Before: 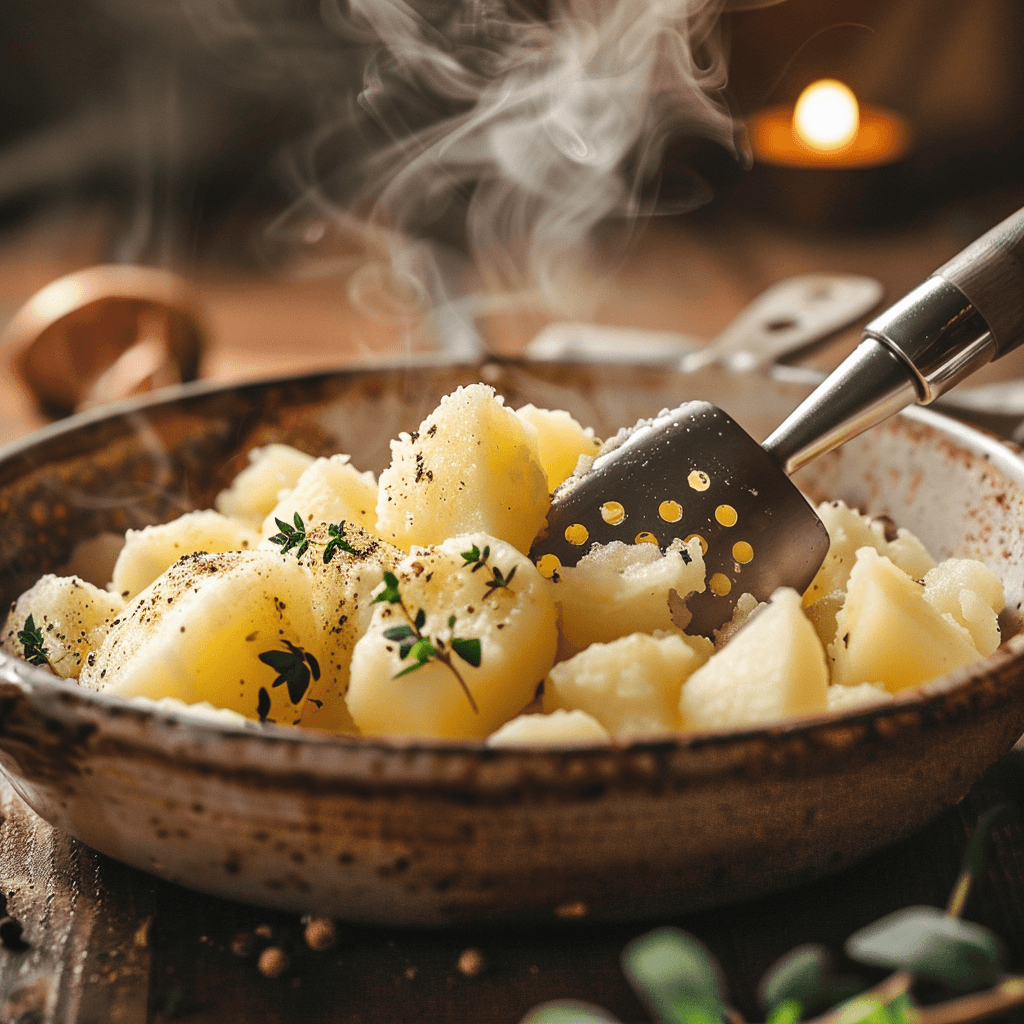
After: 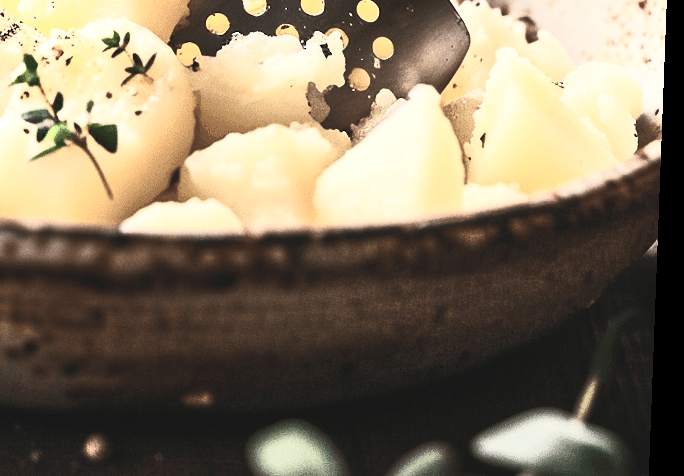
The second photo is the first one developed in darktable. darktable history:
contrast brightness saturation: contrast 0.57, brightness 0.57, saturation -0.34
tone equalizer: -8 EV -0.417 EV, -7 EV -0.389 EV, -6 EV -0.333 EV, -5 EV -0.222 EV, -3 EV 0.222 EV, -2 EV 0.333 EV, -1 EV 0.389 EV, +0 EV 0.417 EV, edges refinement/feathering 500, mask exposure compensation -1.57 EV, preserve details no
crop and rotate: left 35.509%, top 50.238%, bottom 4.934%
rotate and perspective: rotation 2.17°, automatic cropping off
